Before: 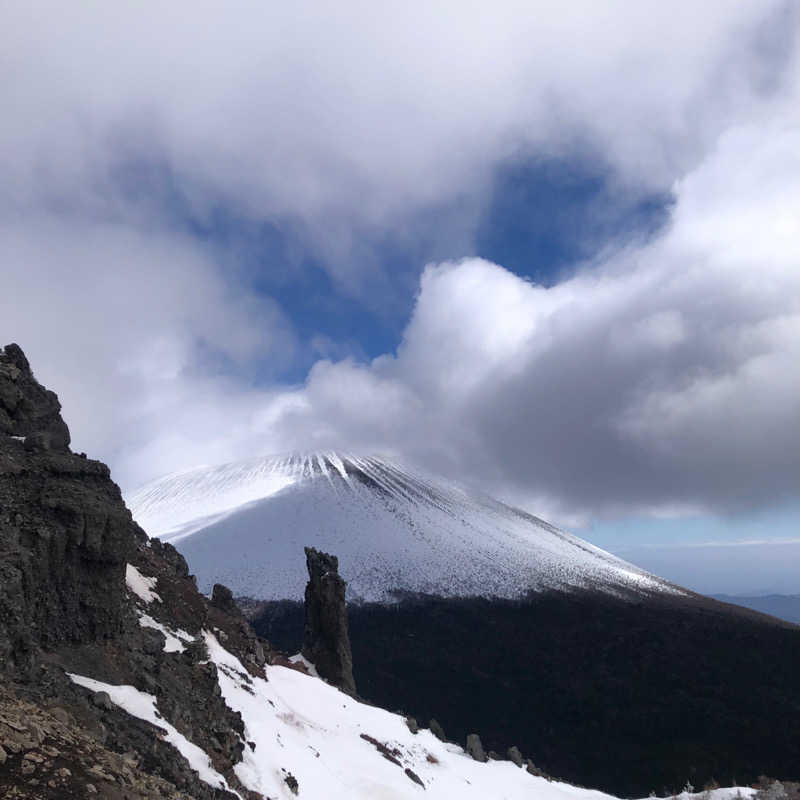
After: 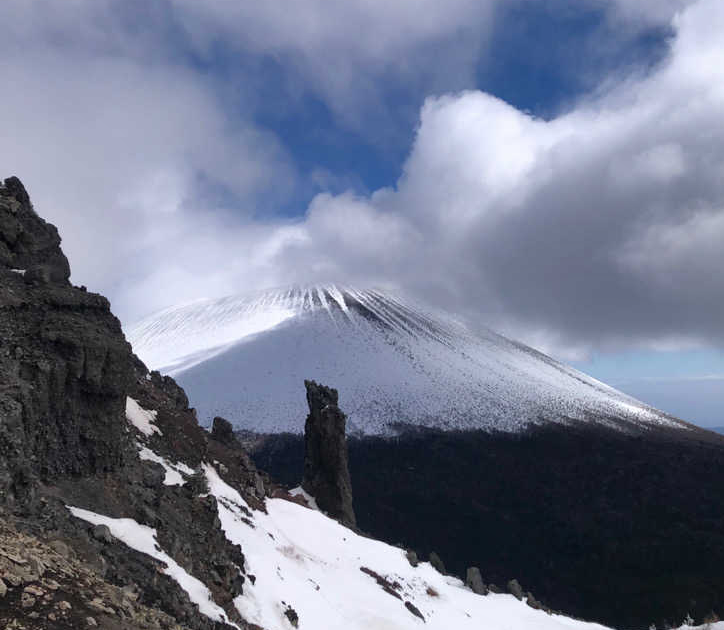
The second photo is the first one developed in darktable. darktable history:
shadows and highlights: soften with gaussian
crop: top 20.916%, right 9.437%, bottom 0.316%
